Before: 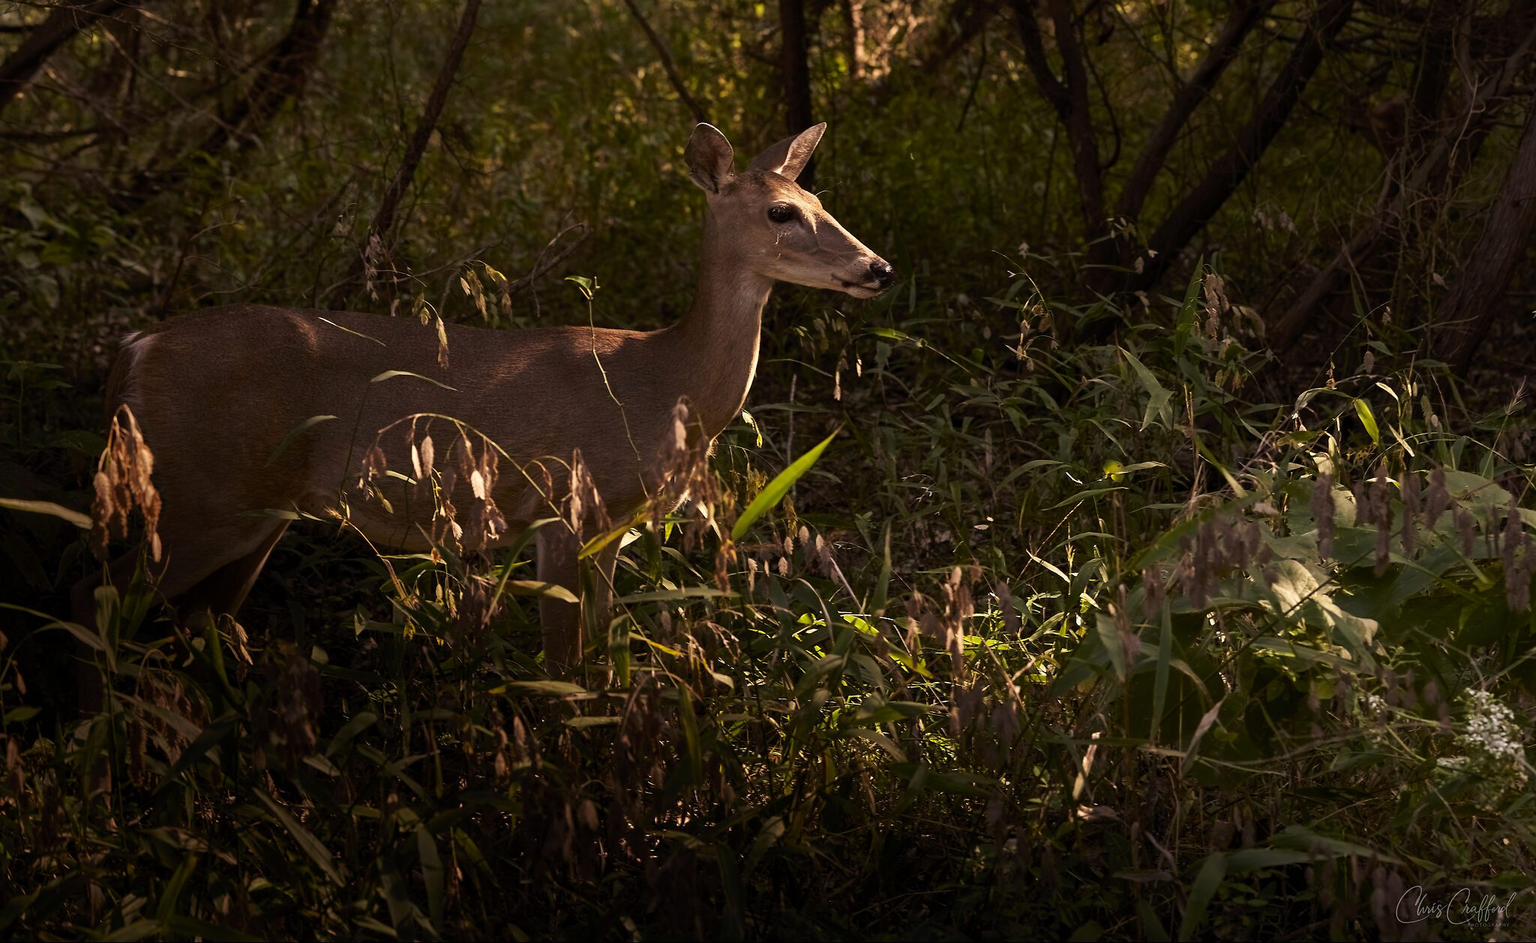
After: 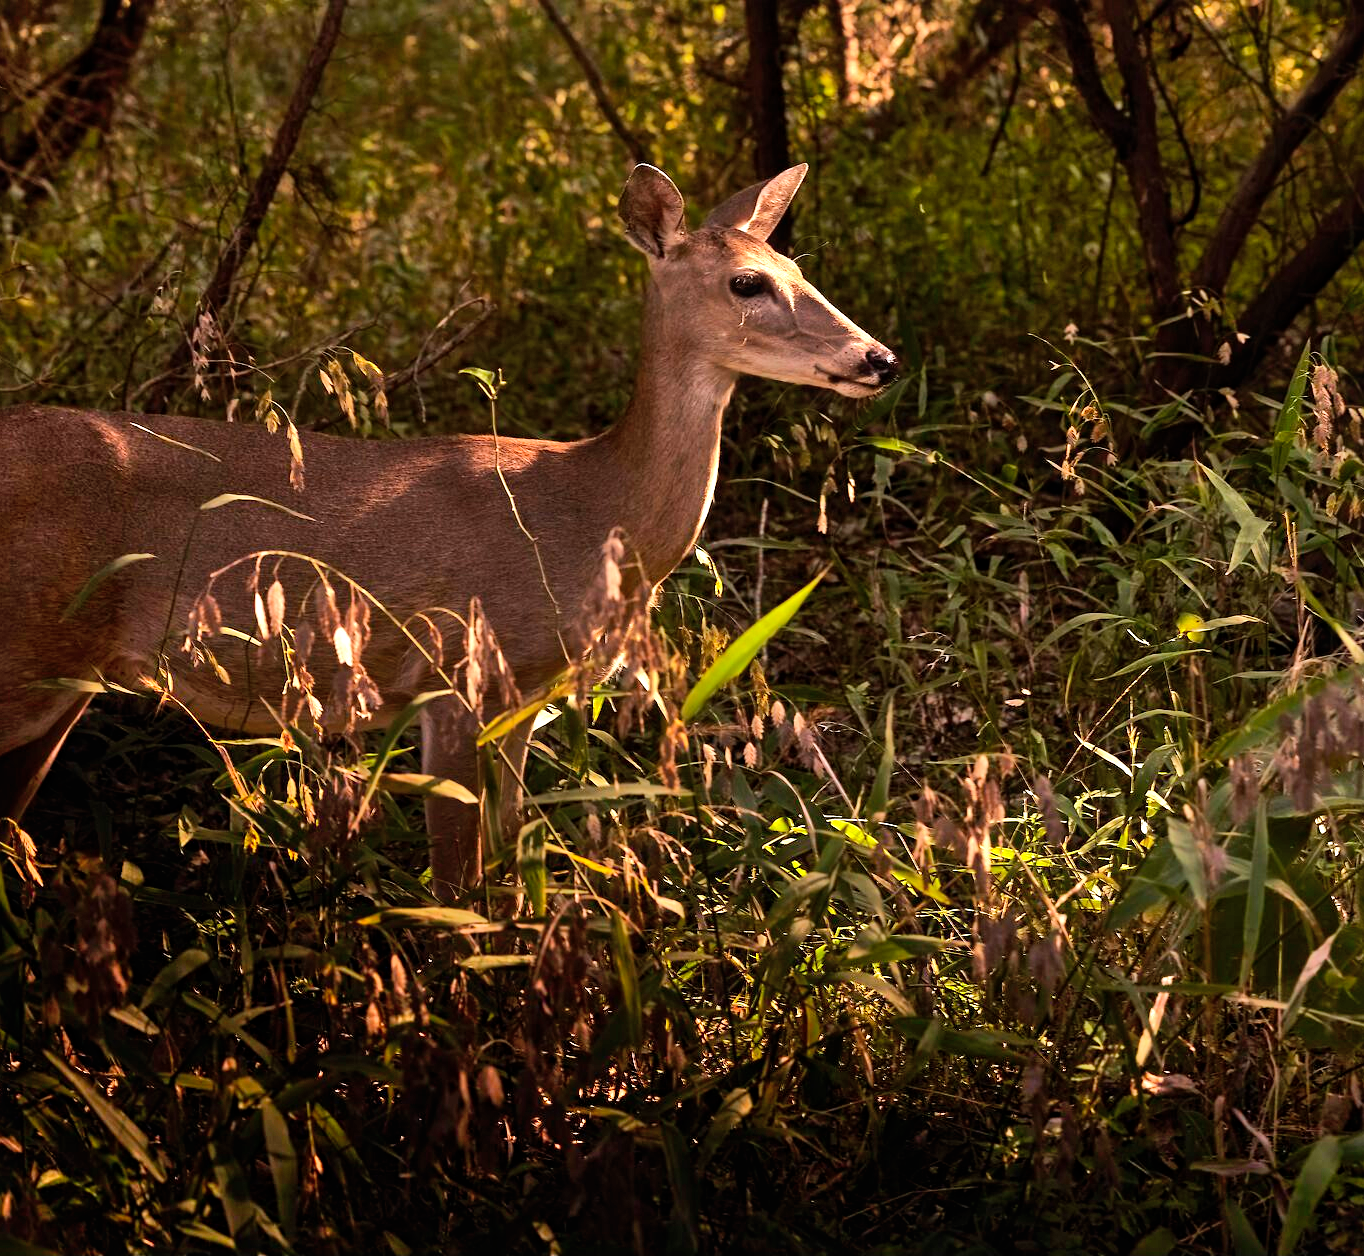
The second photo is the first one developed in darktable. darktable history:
contrast equalizer: octaves 7, y [[0.5, 0.5, 0.472, 0.5, 0.5, 0.5], [0.5 ×6], [0.5 ×6], [0 ×6], [0 ×6]]
shadows and highlights: low approximation 0.01, soften with gaussian
crop and rotate: left 14.394%, right 18.969%
exposure: black level correction 0, exposure 0.692 EV, compensate exposure bias true, compensate highlight preservation false
local contrast: mode bilateral grid, contrast 28, coarseness 15, detail 116%, midtone range 0.2
